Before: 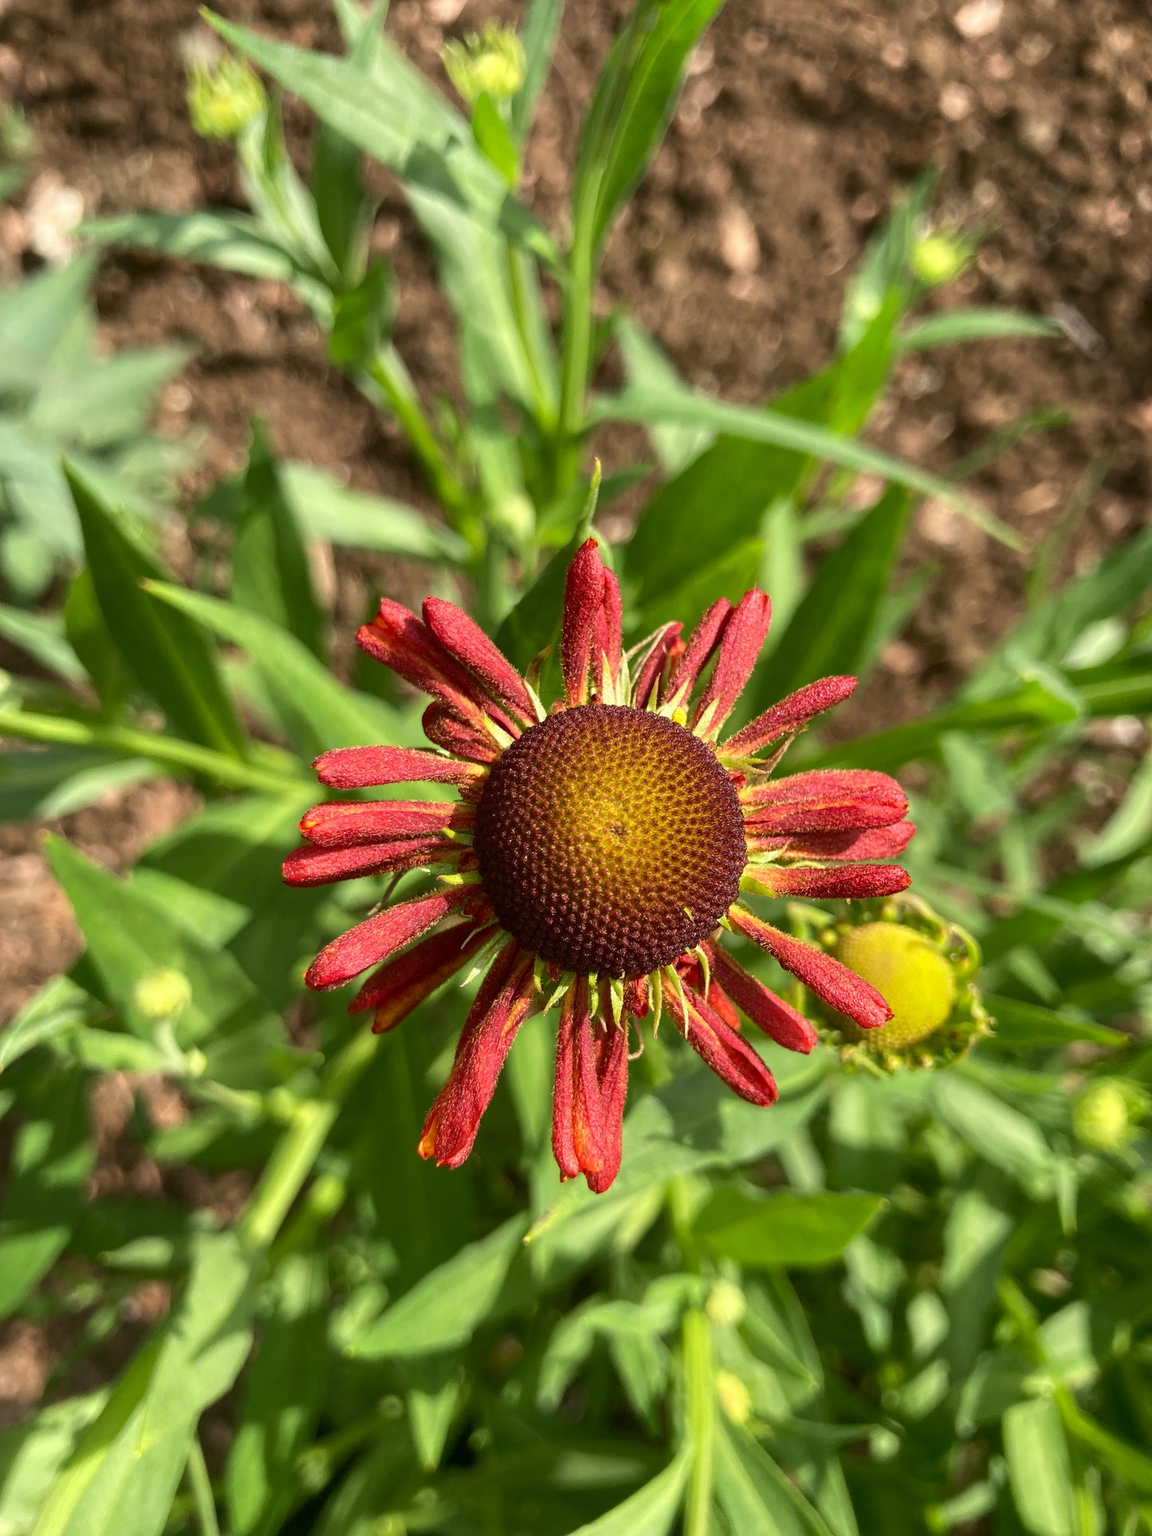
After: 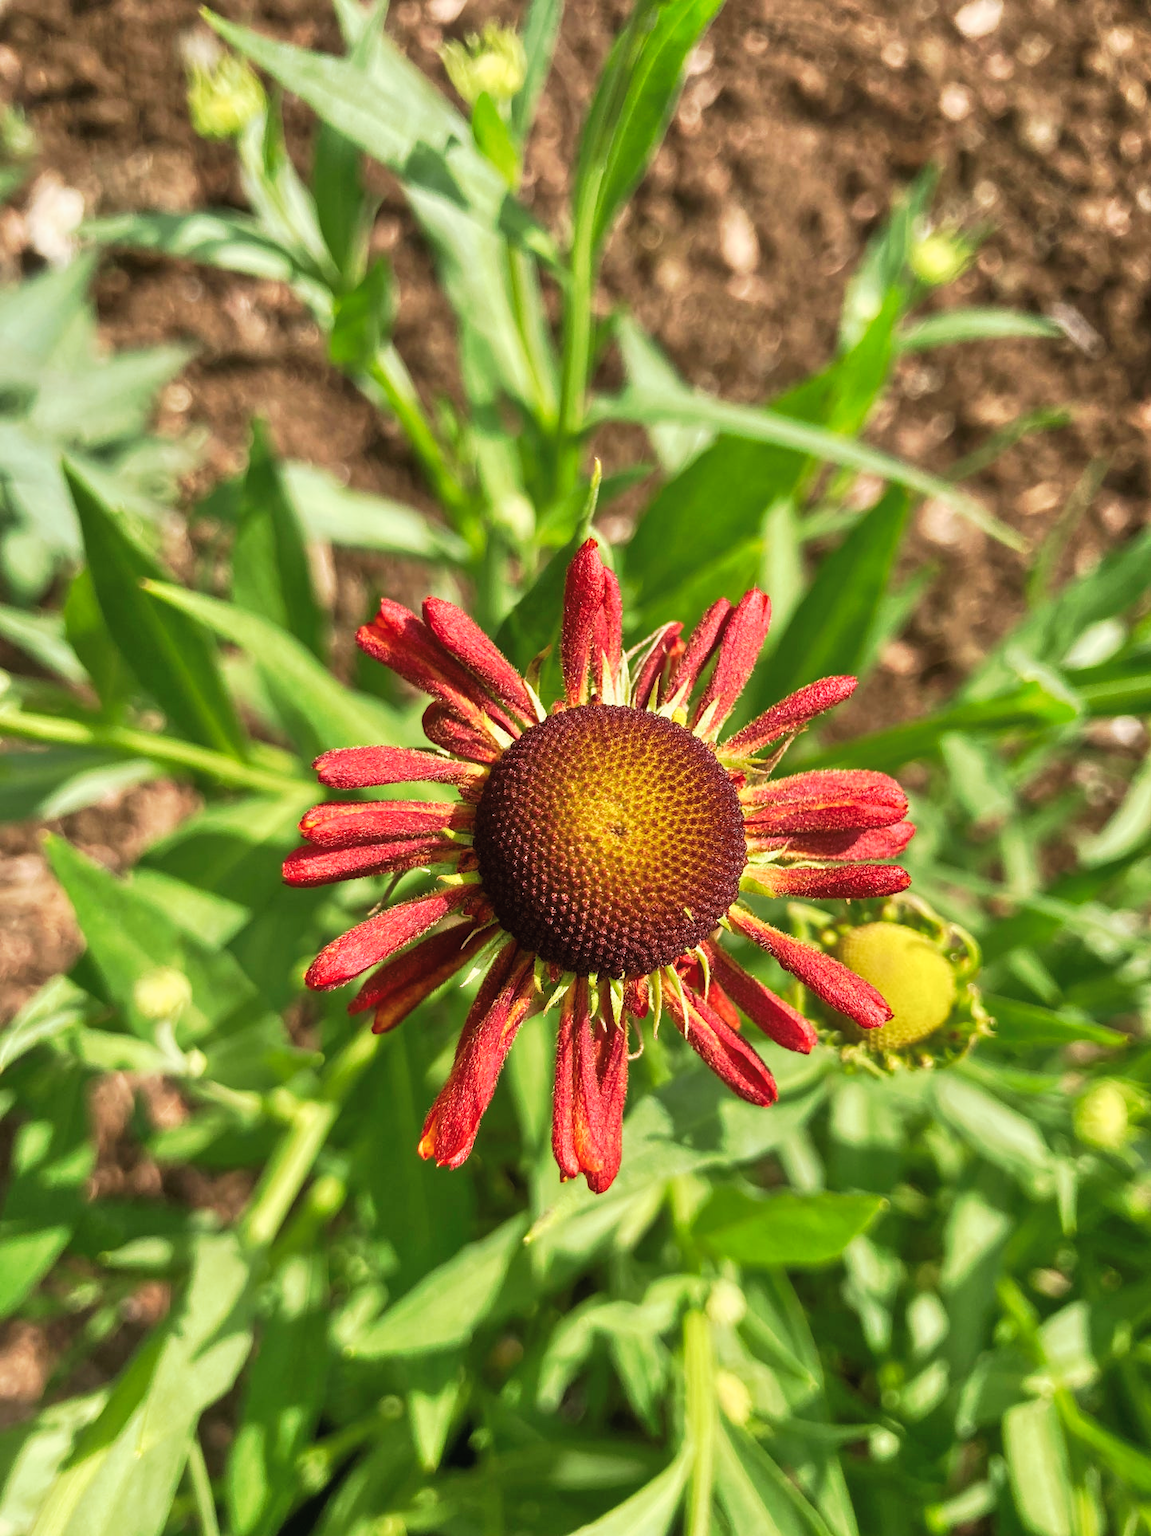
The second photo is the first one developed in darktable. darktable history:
tone curve: curves: ch0 [(0, 0) (0.003, 0.007) (0.011, 0.009) (0.025, 0.01) (0.044, 0.012) (0.069, 0.013) (0.1, 0.014) (0.136, 0.021) (0.177, 0.038) (0.224, 0.06) (0.277, 0.099) (0.335, 0.16) (0.399, 0.227) (0.468, 0.329) (0.543, 0.45) (0.623, 0.594) (0.709, 0.756) (0.801, 0.868) (0.898, 0.971) (1, 1)], preserve colors none
color balance rgb: contrast -10%
contrast brightness saturation: contrast -0.26, saturation -0.43
tone equalizer: -7 EV 0.15 EV, -6 EV 0.6 EV, -5 EV 1.15 EV, -4 EV 1.33 EV, -3 EV 1.15 EV, -2 EV 0.6 EV, -1 EV 0.15 EV, mask exposure compensation -0.5 EV
exposure: black level correction 0.001, exposure 0.5 EV, compensate exposure bias true, compensate highlight preservation false
